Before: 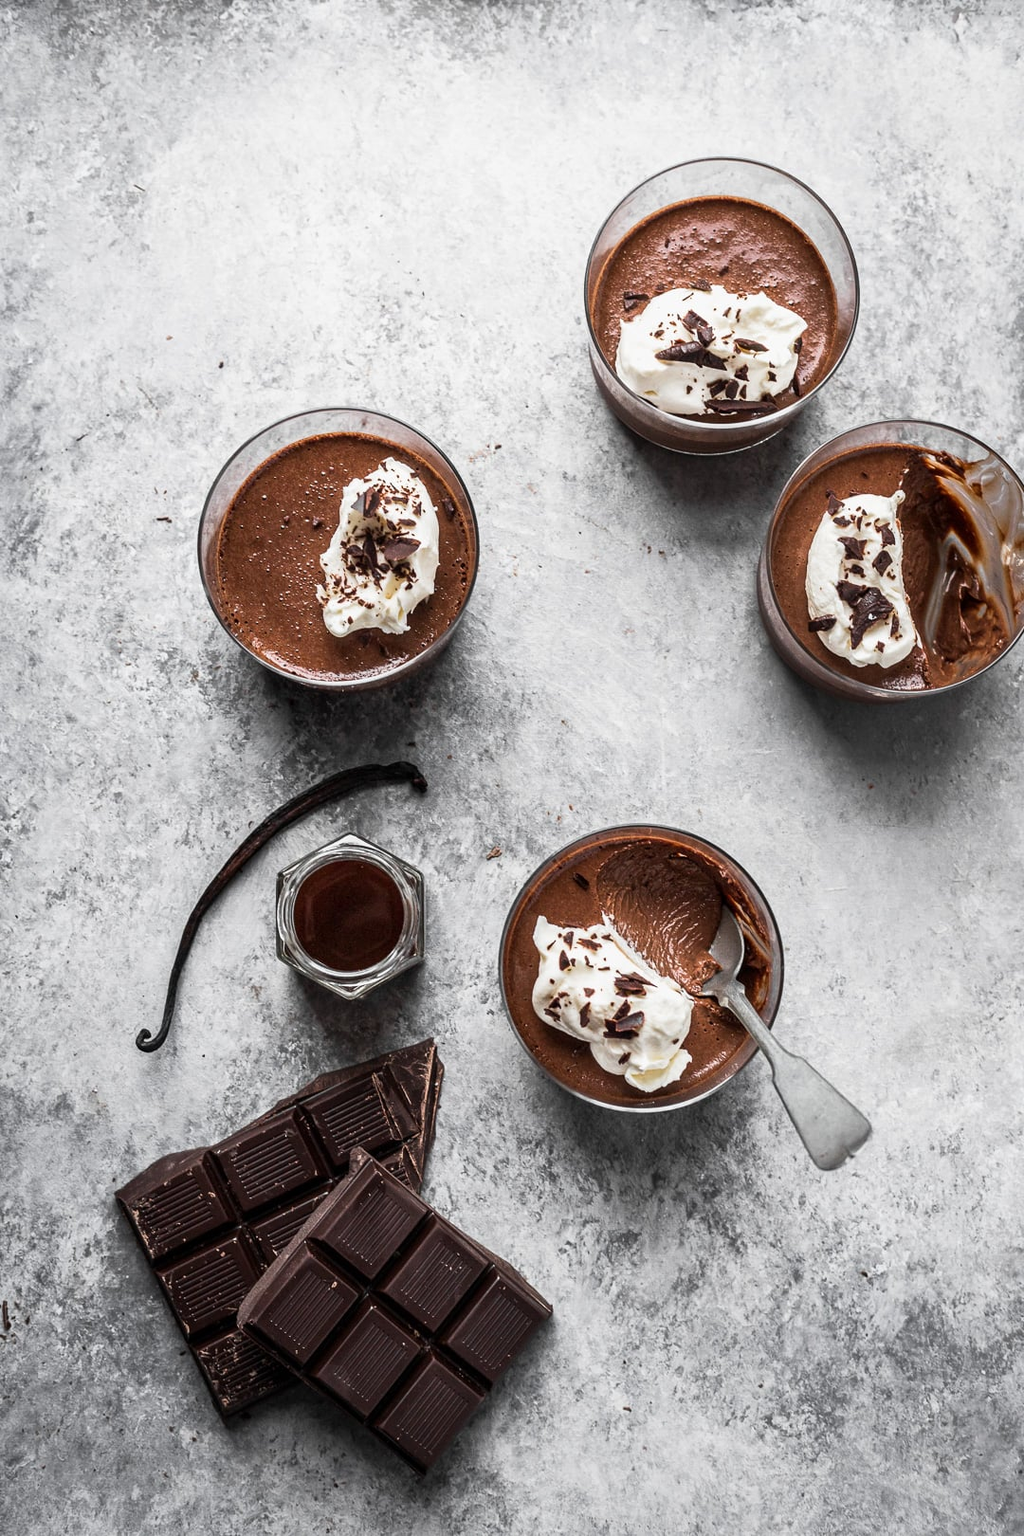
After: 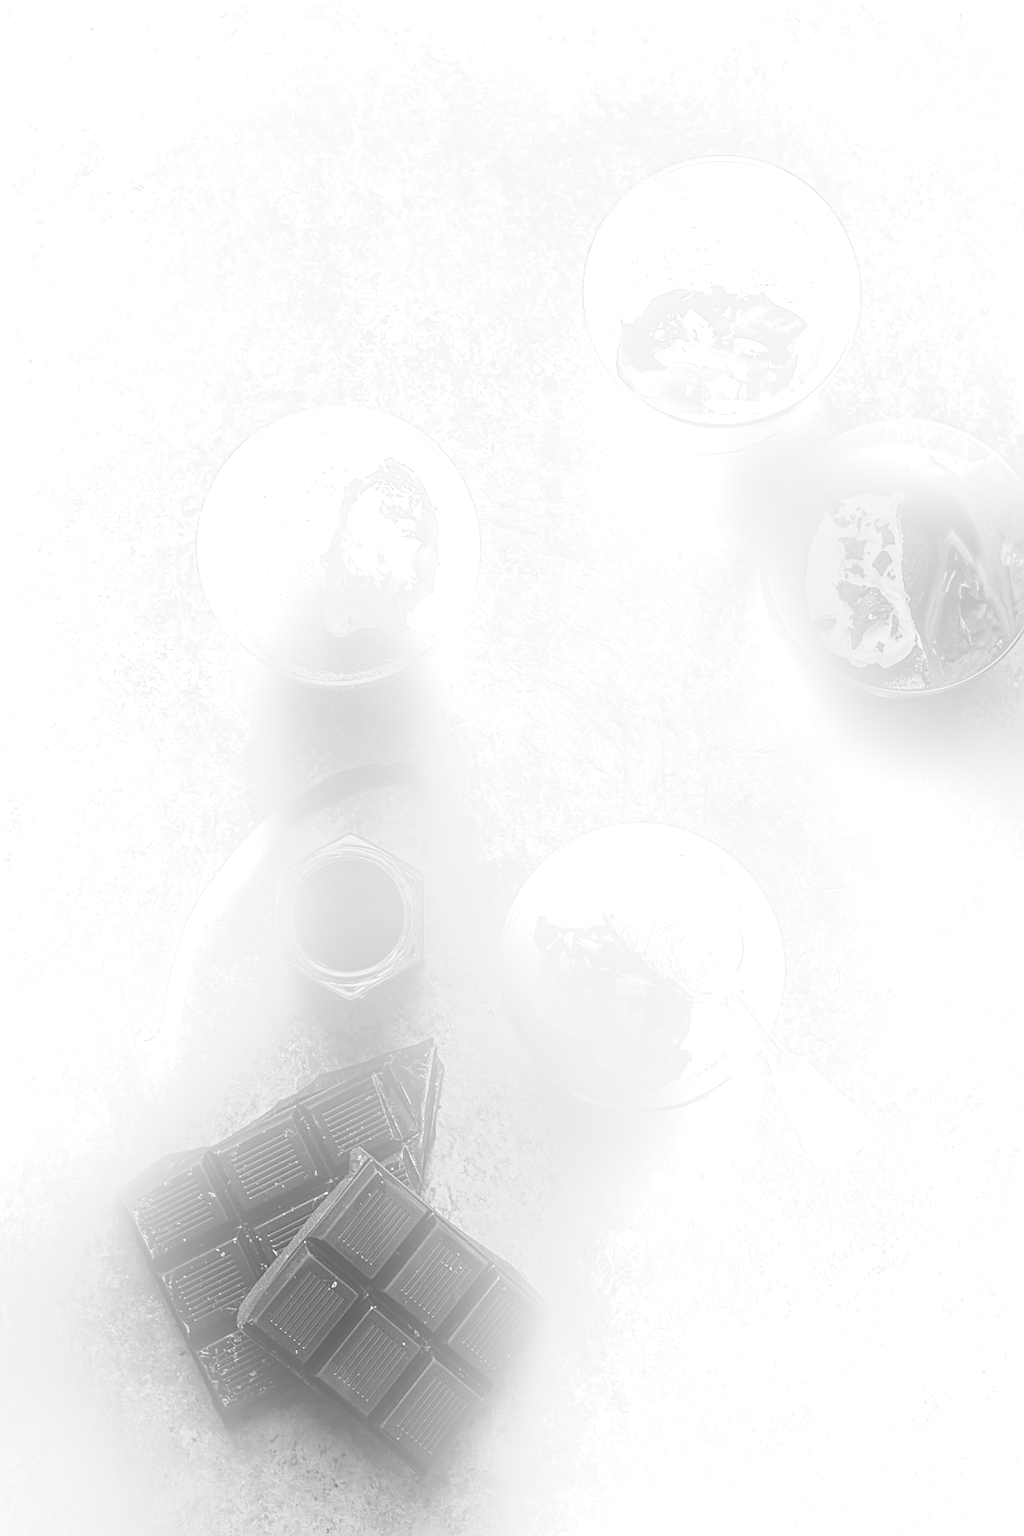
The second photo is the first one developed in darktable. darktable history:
sharpen: on, module defaults
bloom: size 25%, threshold 5%, strength 90%
monochrome: a 73.58, b 64.21
